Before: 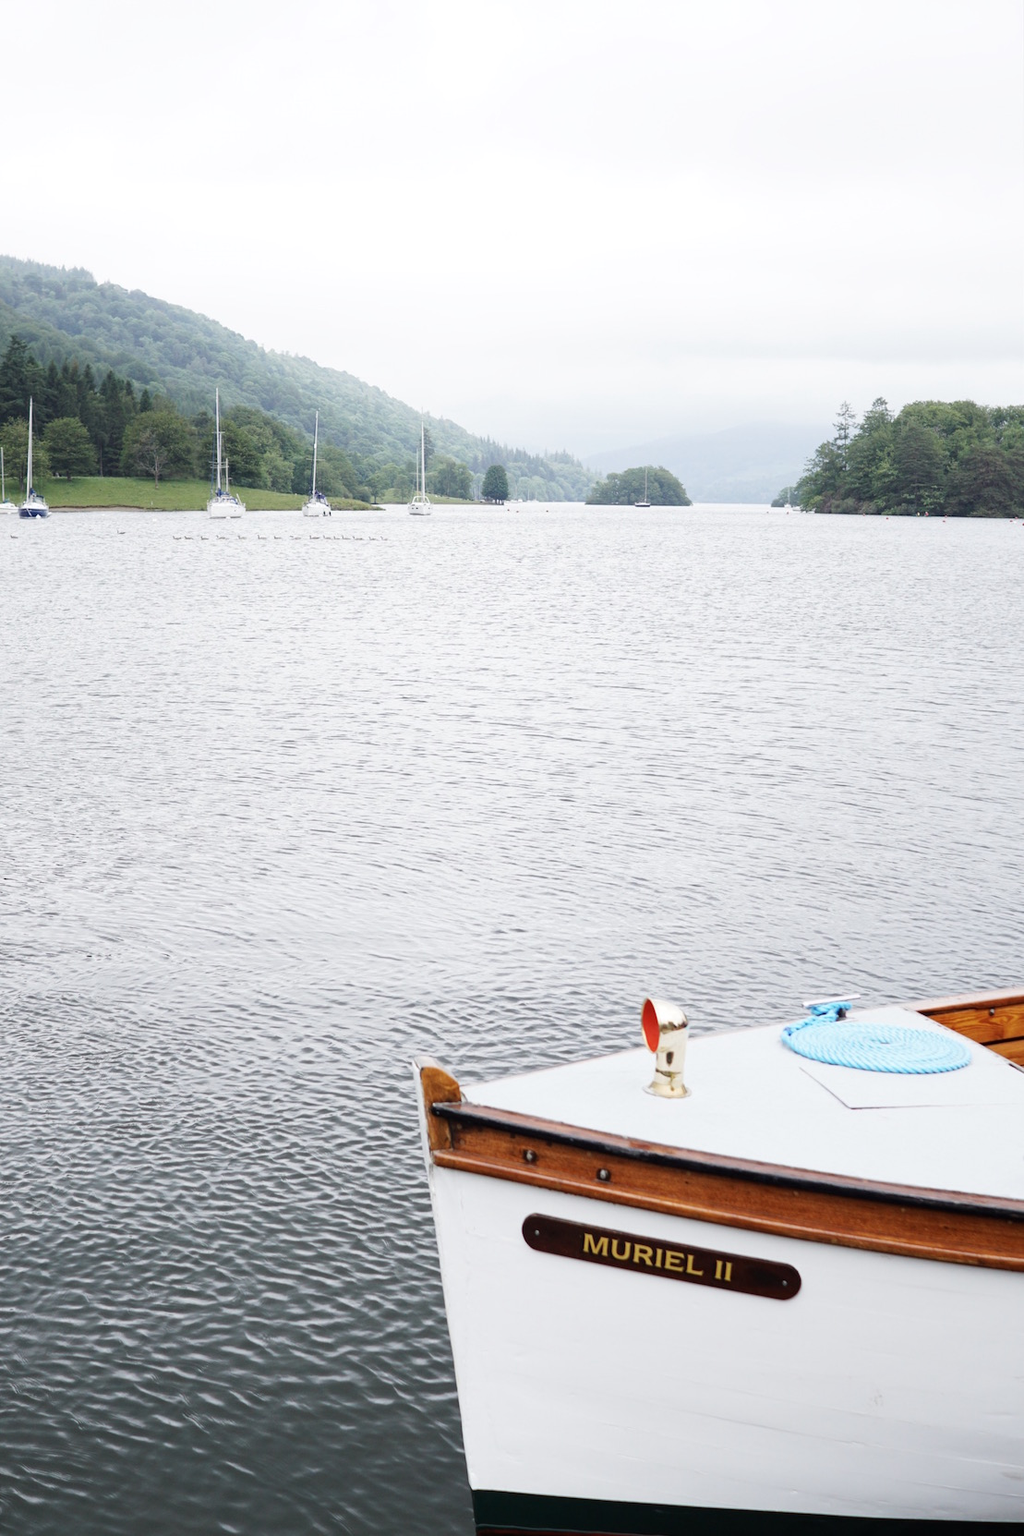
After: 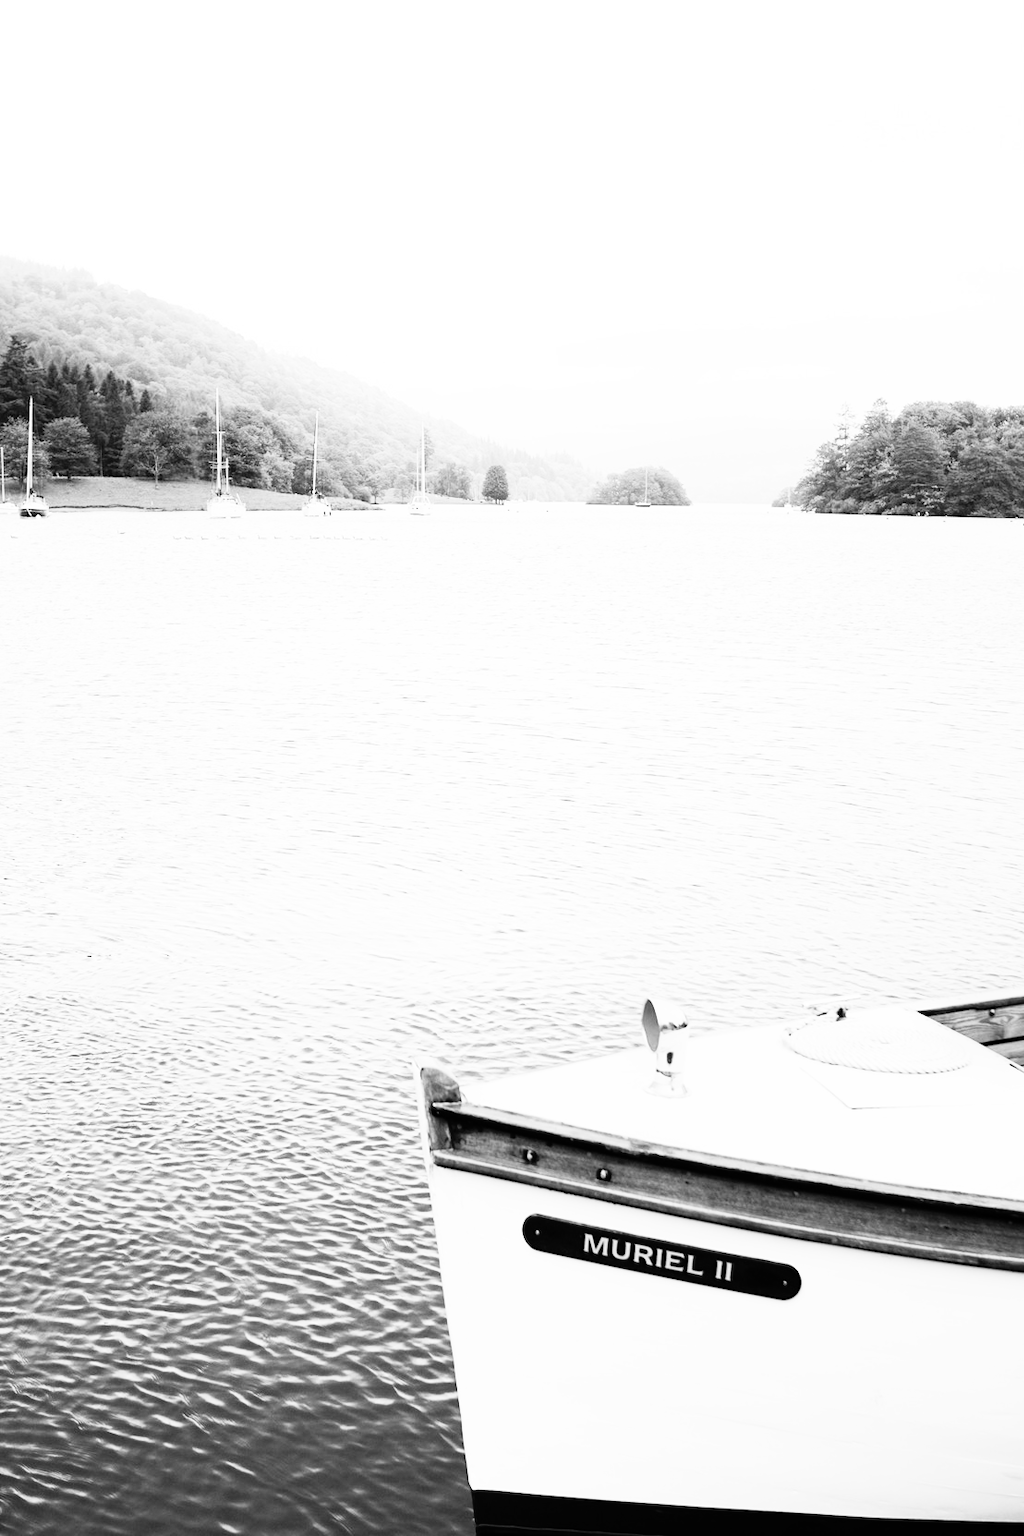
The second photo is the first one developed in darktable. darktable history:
monochrome: on, module defaults
rgb curve: curves: ch0 [(0, 0) (0.21, 0.15) (0.24, 0.21) (0.5, 0.75) (0.75, 0.96) (0.89, 0.99) (1, 1)]; ch1 [(0, 0.02) (0.21, 0.13) (0.25, 0.2) (0.5, 0.67) (0.75, 0.9) (0.89, 0.97) (1, 1)]; ch2 [(0, 0.02) (0.21, 0.13) (0.25, 0.2) (0.5, 0.67) (0.75, 0.9) (0.89, 0.97) (1, 1)], compensate middle gray true
